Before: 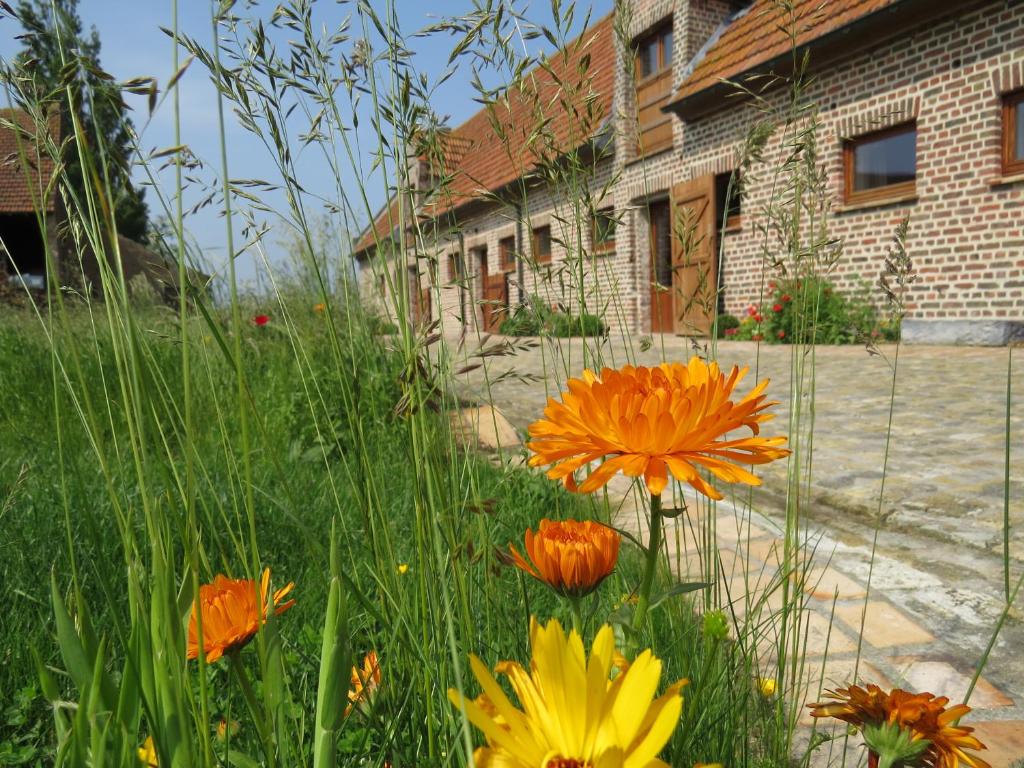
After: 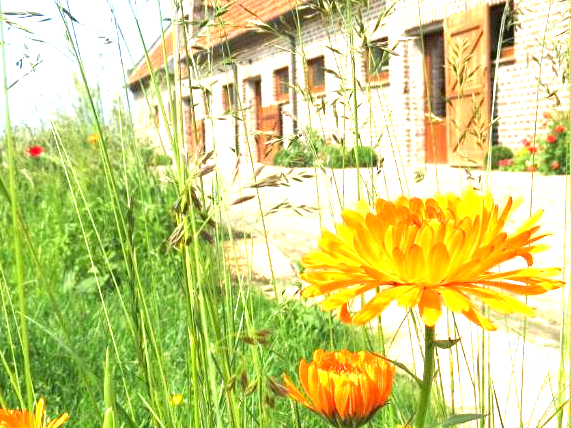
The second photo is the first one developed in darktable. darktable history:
crop and rotate: left 22.13%, top 22.054%, right 22.026%, bottom 22.102%
exposure: black level correction 0.001, exposure 2 EV, compensate highlight preservation false
